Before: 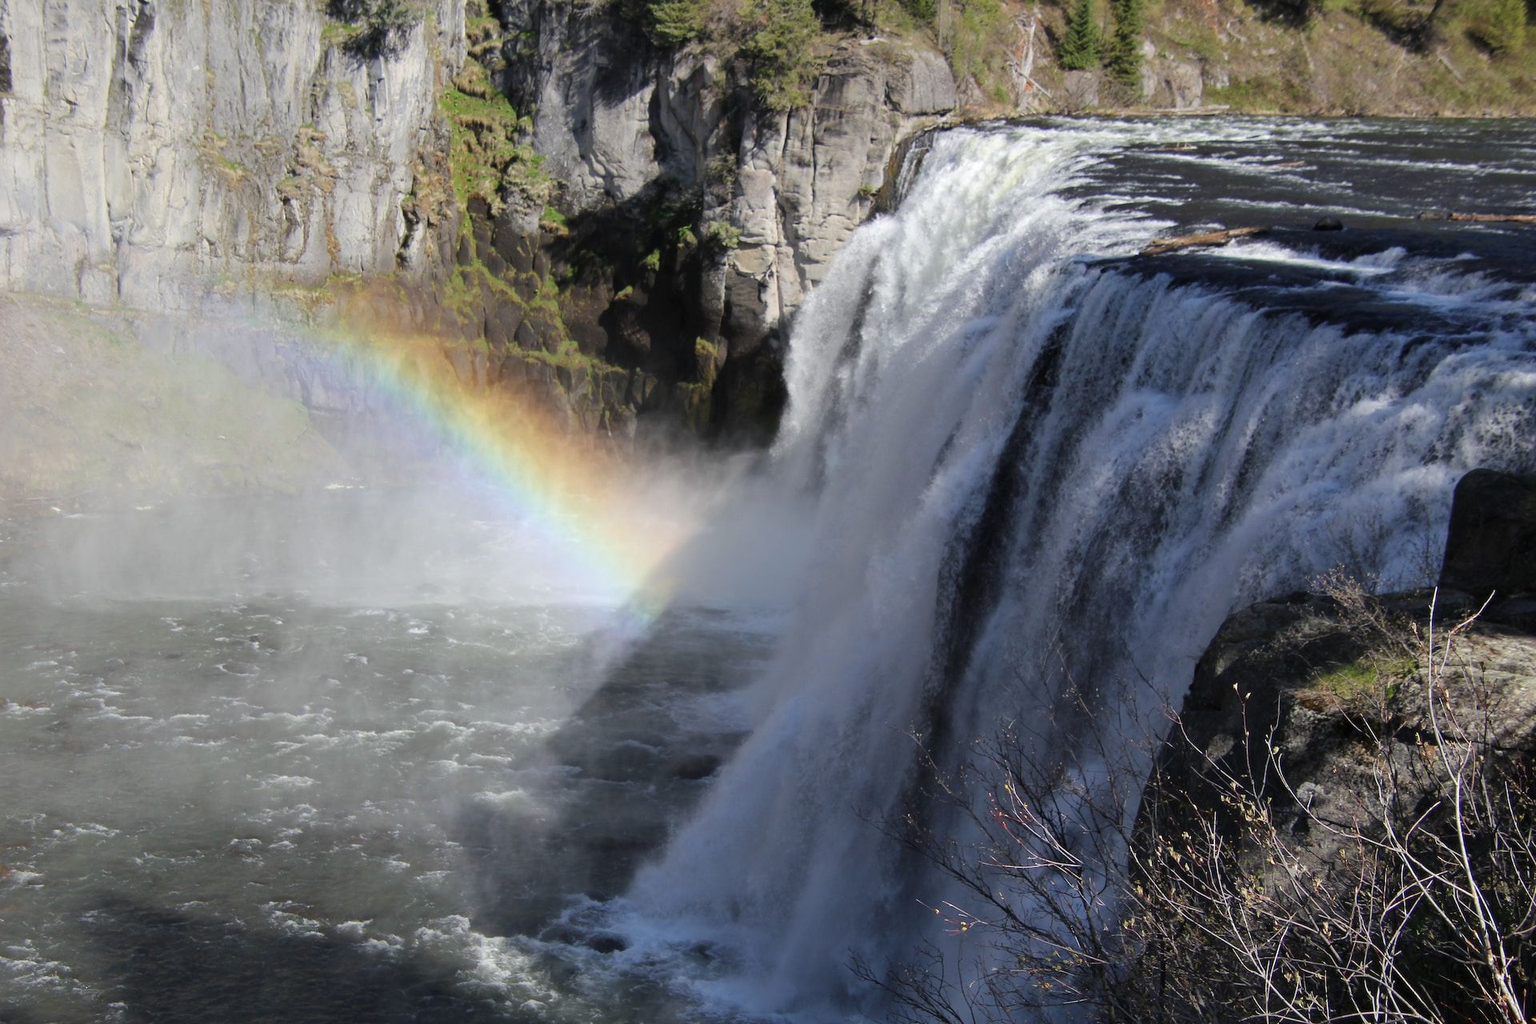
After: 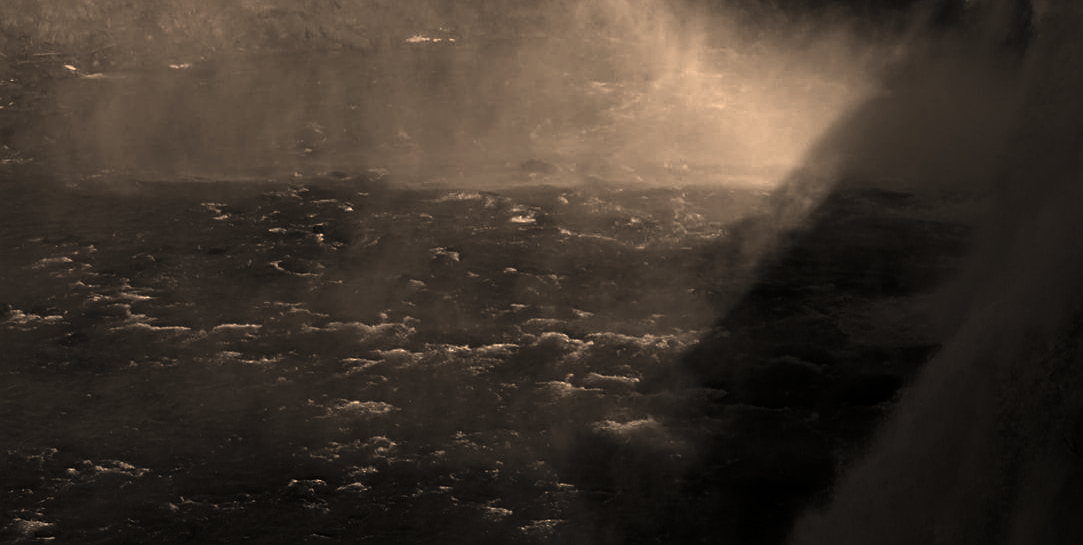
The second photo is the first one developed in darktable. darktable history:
color correction: highlights a* 15, highlights b* 31.55
sharpen: on, module defaults
crop: top 44.483%, right 43.593%, bottom 12.892%
contrast brightness saturation: contrast 0.02, brightness -1, saturation -1
